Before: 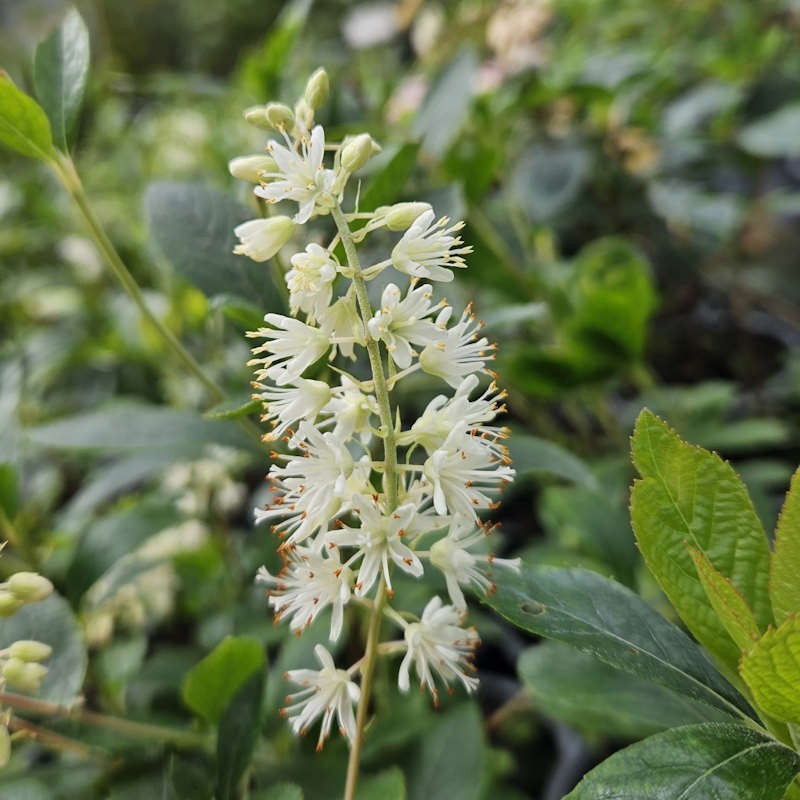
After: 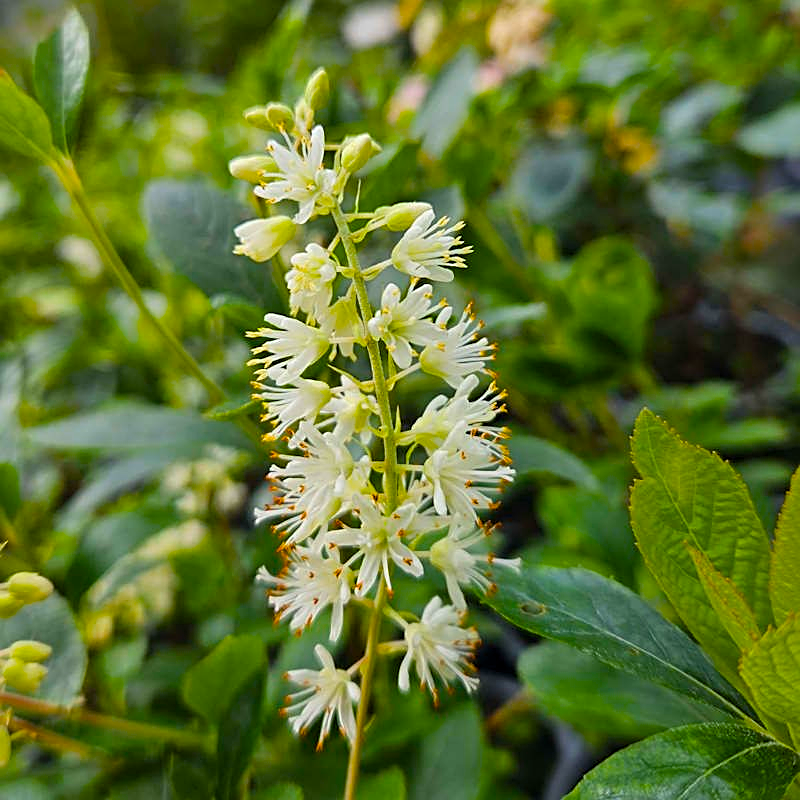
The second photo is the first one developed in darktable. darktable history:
sharpen: on, module defaults
color balance rgb: perceptual saturation grading › global saturation 100%
